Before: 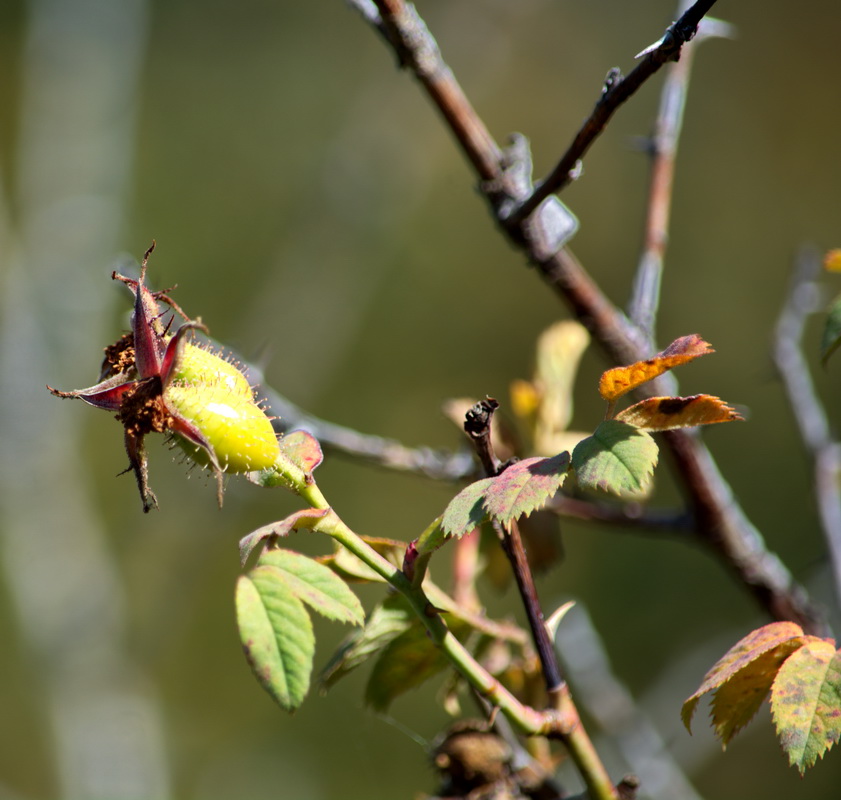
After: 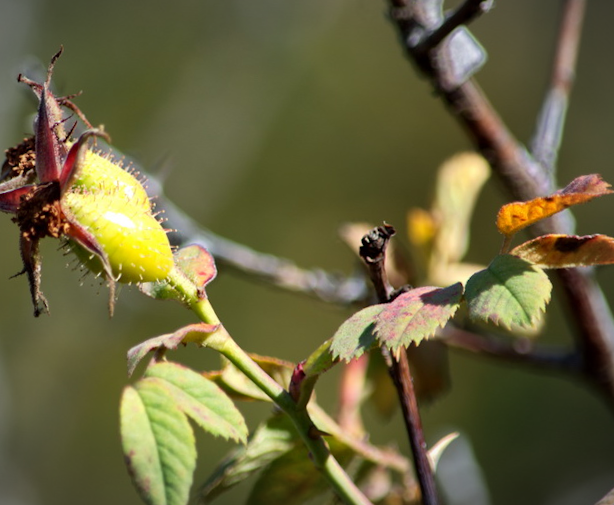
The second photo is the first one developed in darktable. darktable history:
vignetting: fall-off start 81.63%, fall-off radius 61.95%, automatic ratio true, width/height ratio 1.414
crop and rotate: angle -3.68°, left 9.838%, top 20.56%, right 12.35%, bottom 12.114%
